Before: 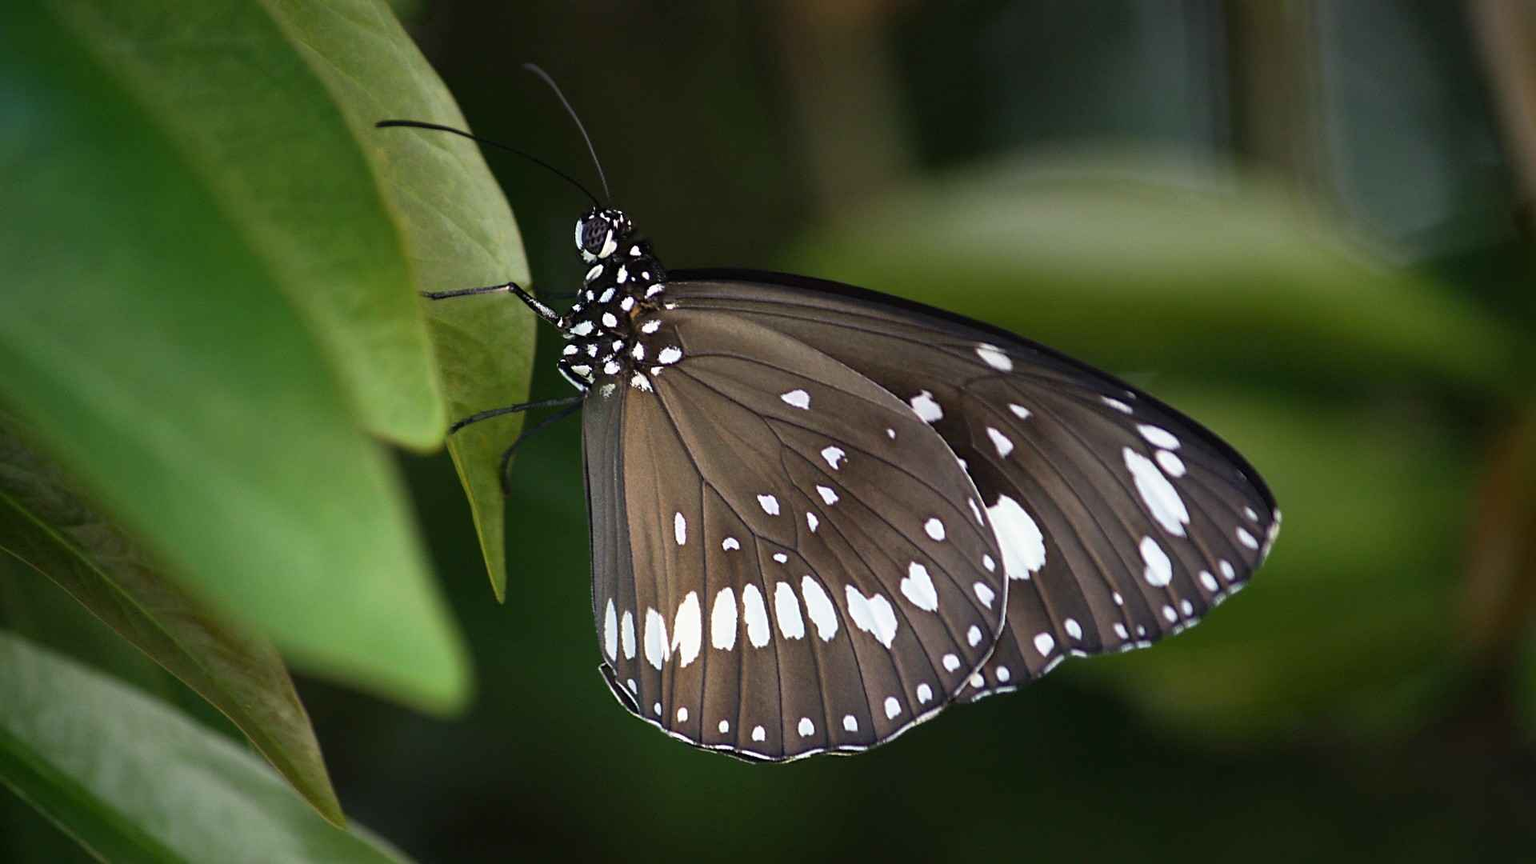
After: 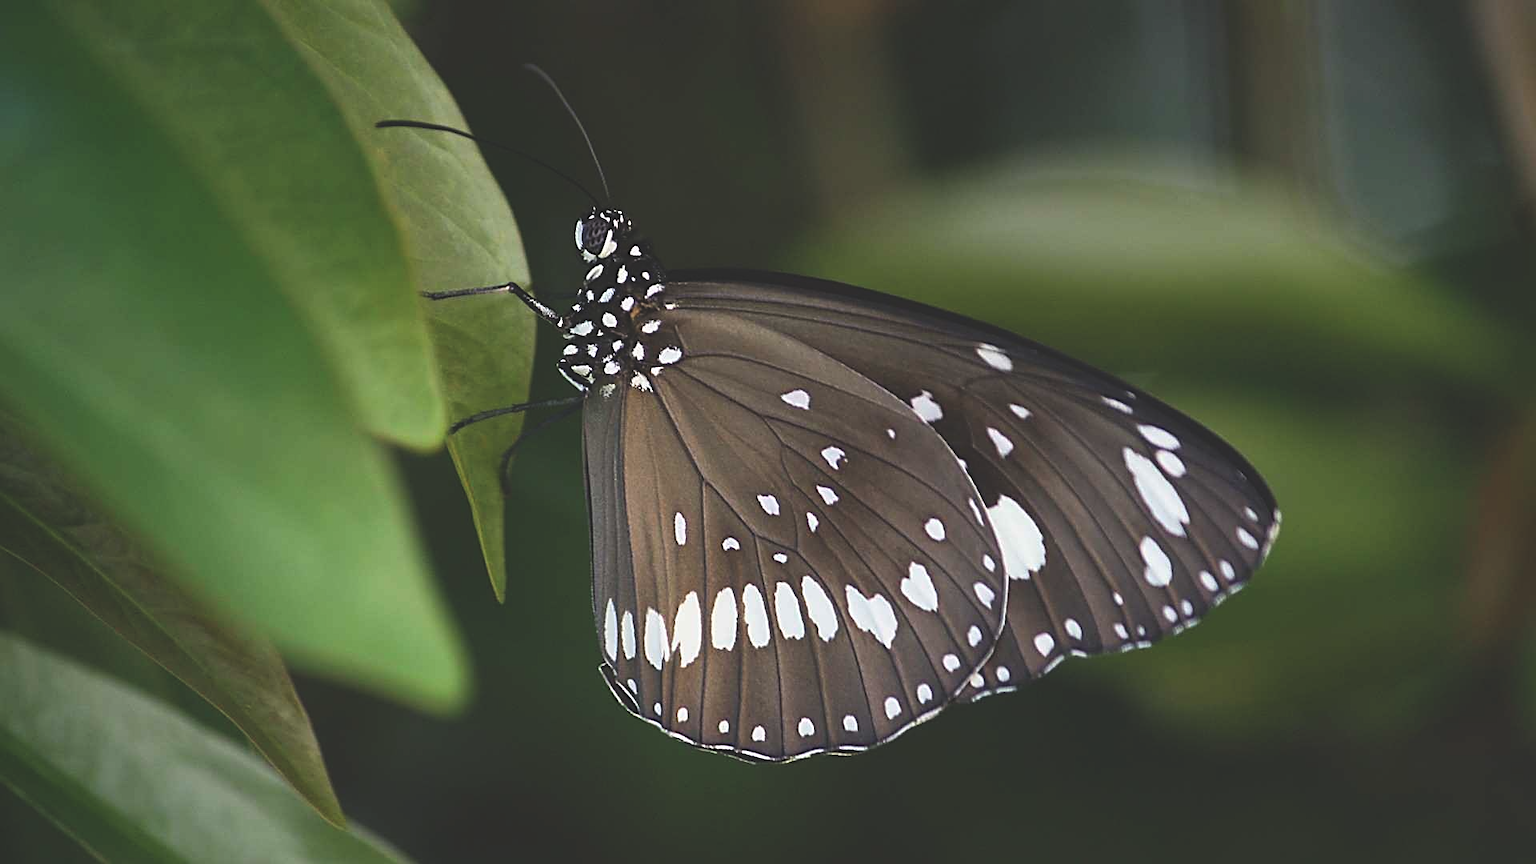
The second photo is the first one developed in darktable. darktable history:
sharpen: on, module defaults
exposure: black level correction -0.025, exposure -0.117 EV, compensate highlight preservation false
